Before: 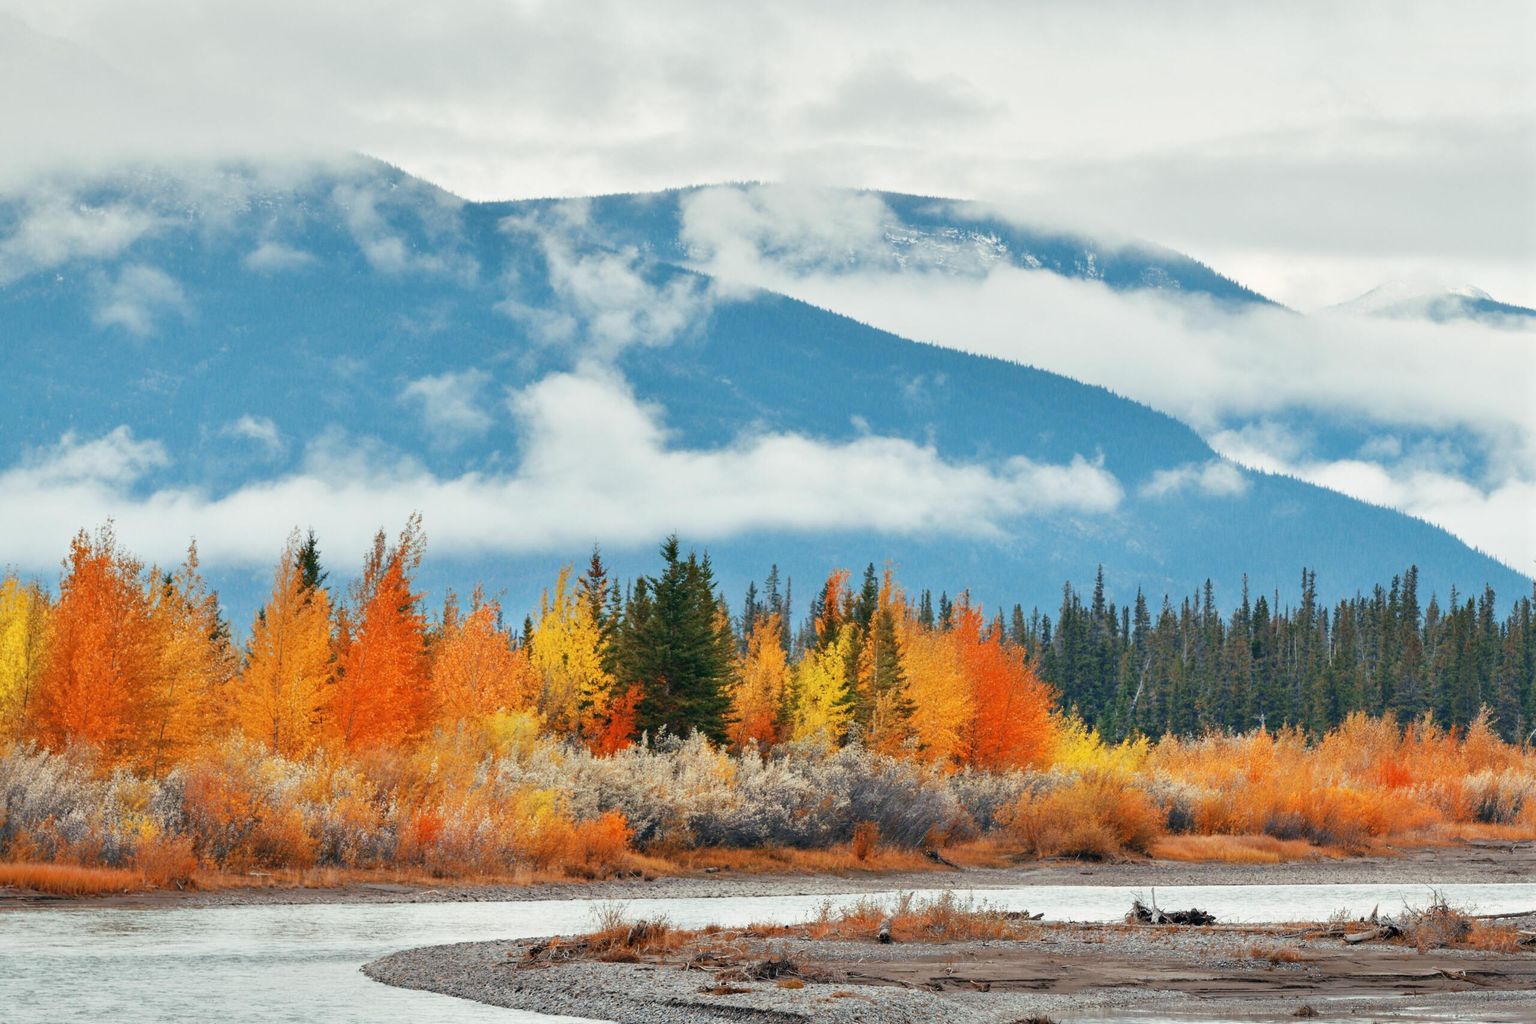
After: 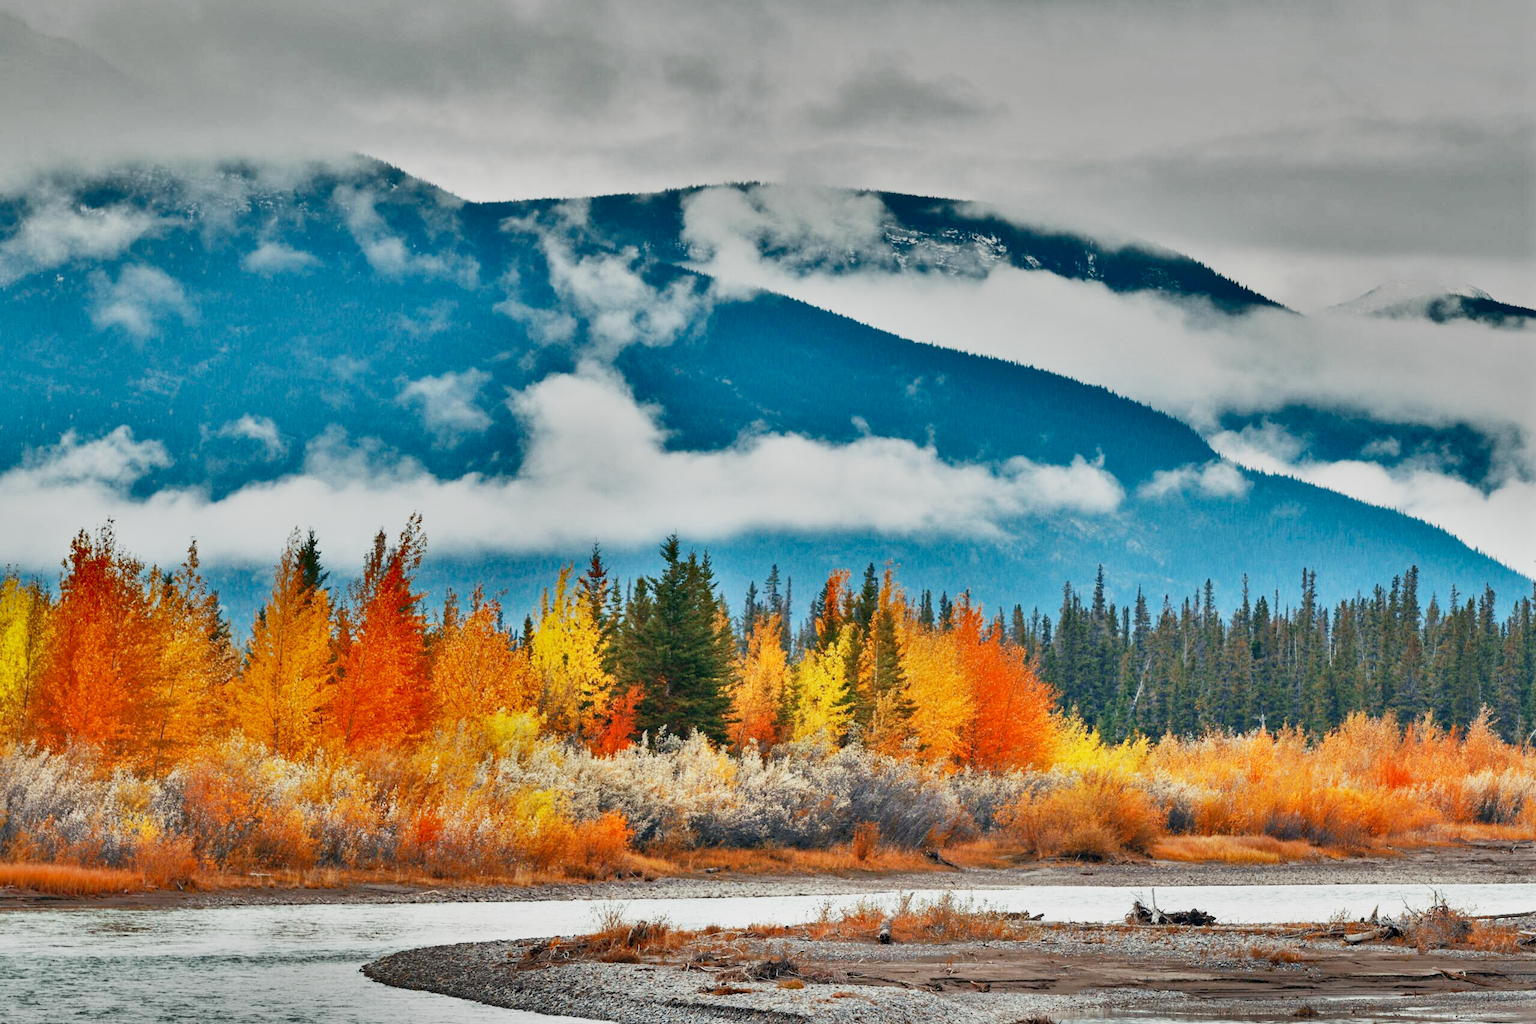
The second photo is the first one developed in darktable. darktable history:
haze removal: compatibility mode true, adaptive false
shadows and highlights: shadows 20.91, highlights -82.73, soften with gaussian
base curve: curves: ch0 [(0, 0) (0.088, 0.125) (0.176, 0.251) (0.354, 0.501) (0.613, 0.749) (1, 0.877)], preserve colors none
